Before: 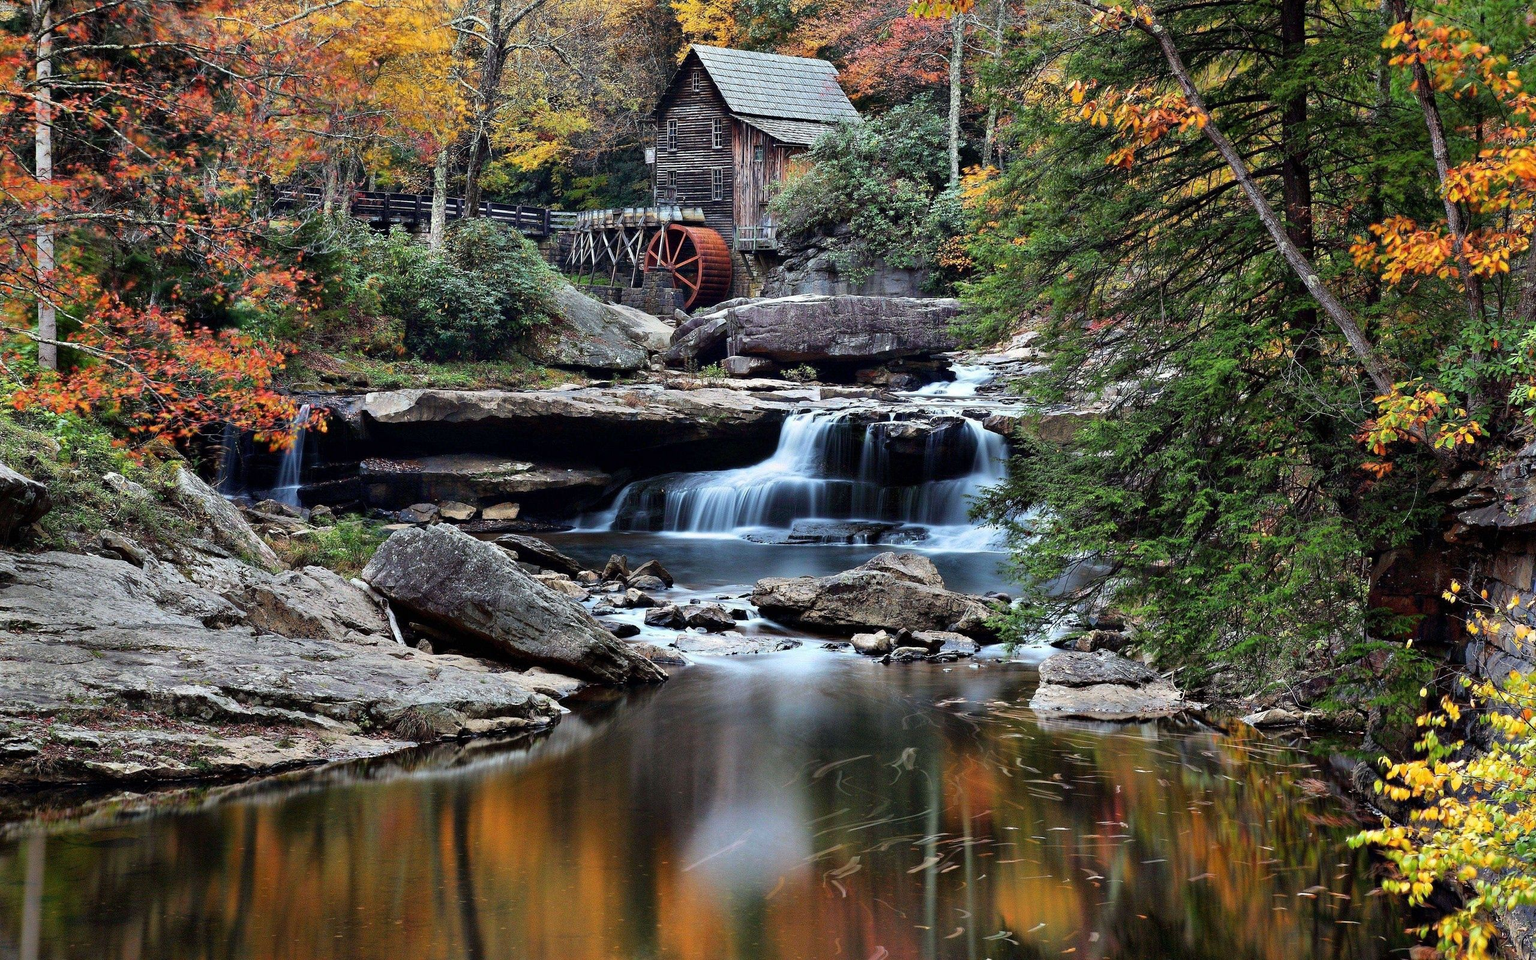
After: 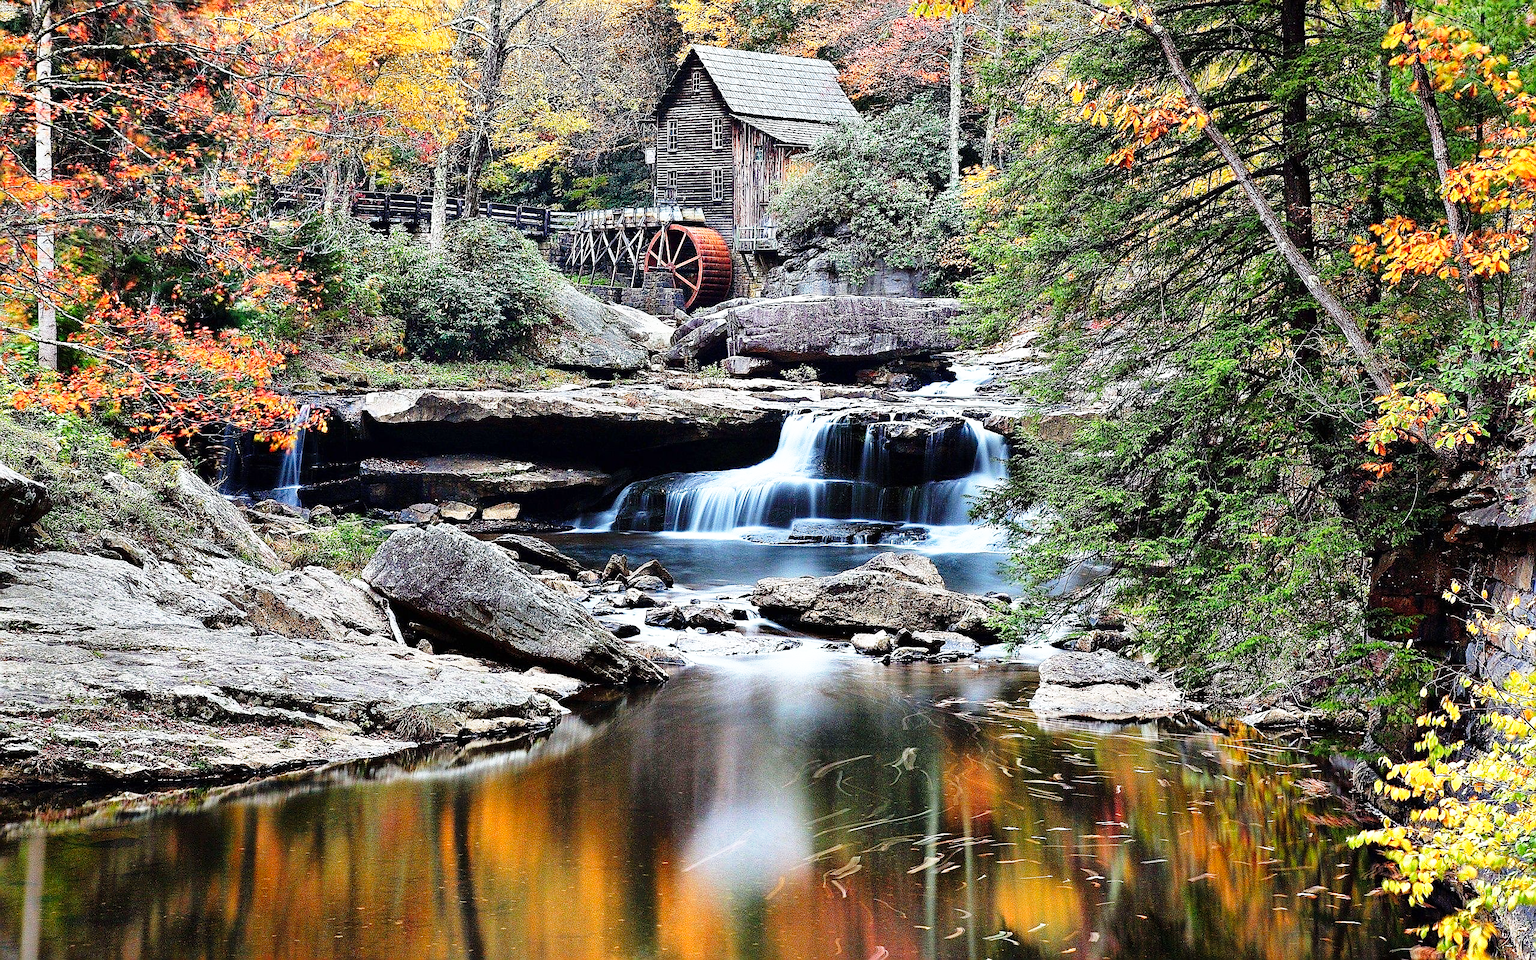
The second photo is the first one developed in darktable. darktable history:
sharpen: radius 1.372, amount 1.26, threshold 0.702
base curve: curves: ch0 [(0, 0) (0.026, 0.03) (0.109, 0.232) (0.351, 0.748) (0.669, 0.968) (1, 1)], preserve colors none
